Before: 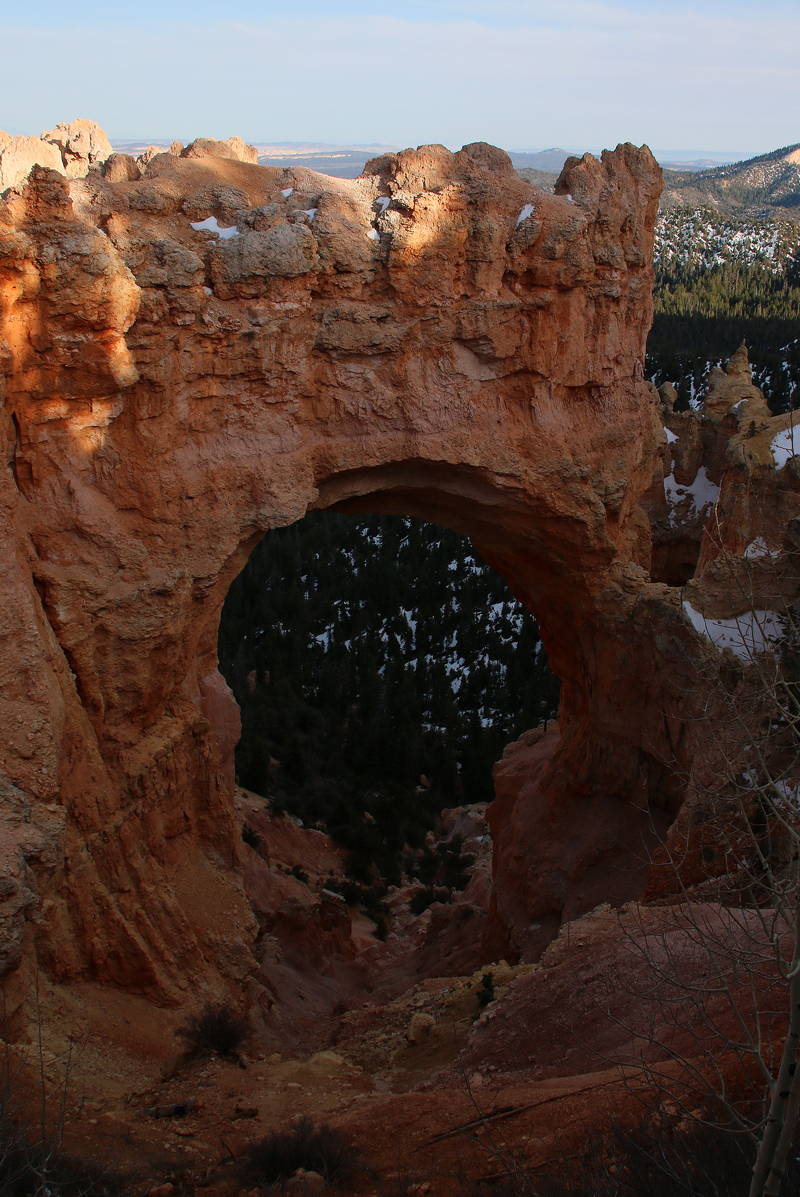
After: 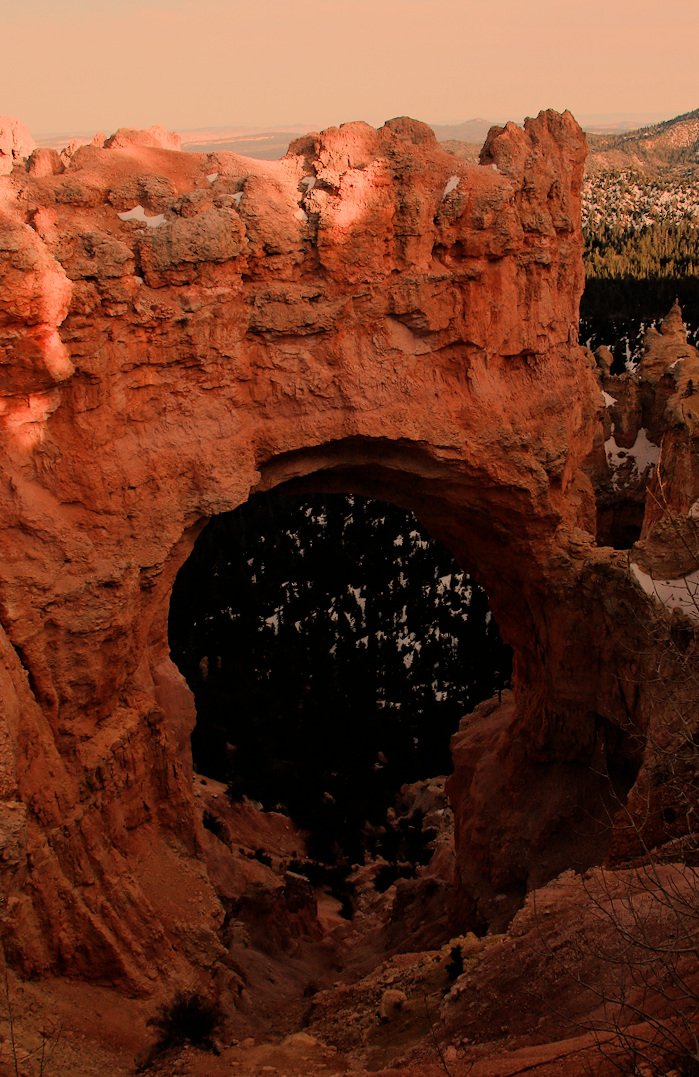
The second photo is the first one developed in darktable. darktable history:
crop: left 9.929%, top 3.475%, right 9.188%, bottom 9.529%
rotate and perspective: rotation -3.18°, automatic cropping off
white balance: red 1.467, blue 0.684
filmic rgb: black relative exposure -9.22 EV, white relative exposure 6.77 EV, hardness 3.07, contrast 1.05
